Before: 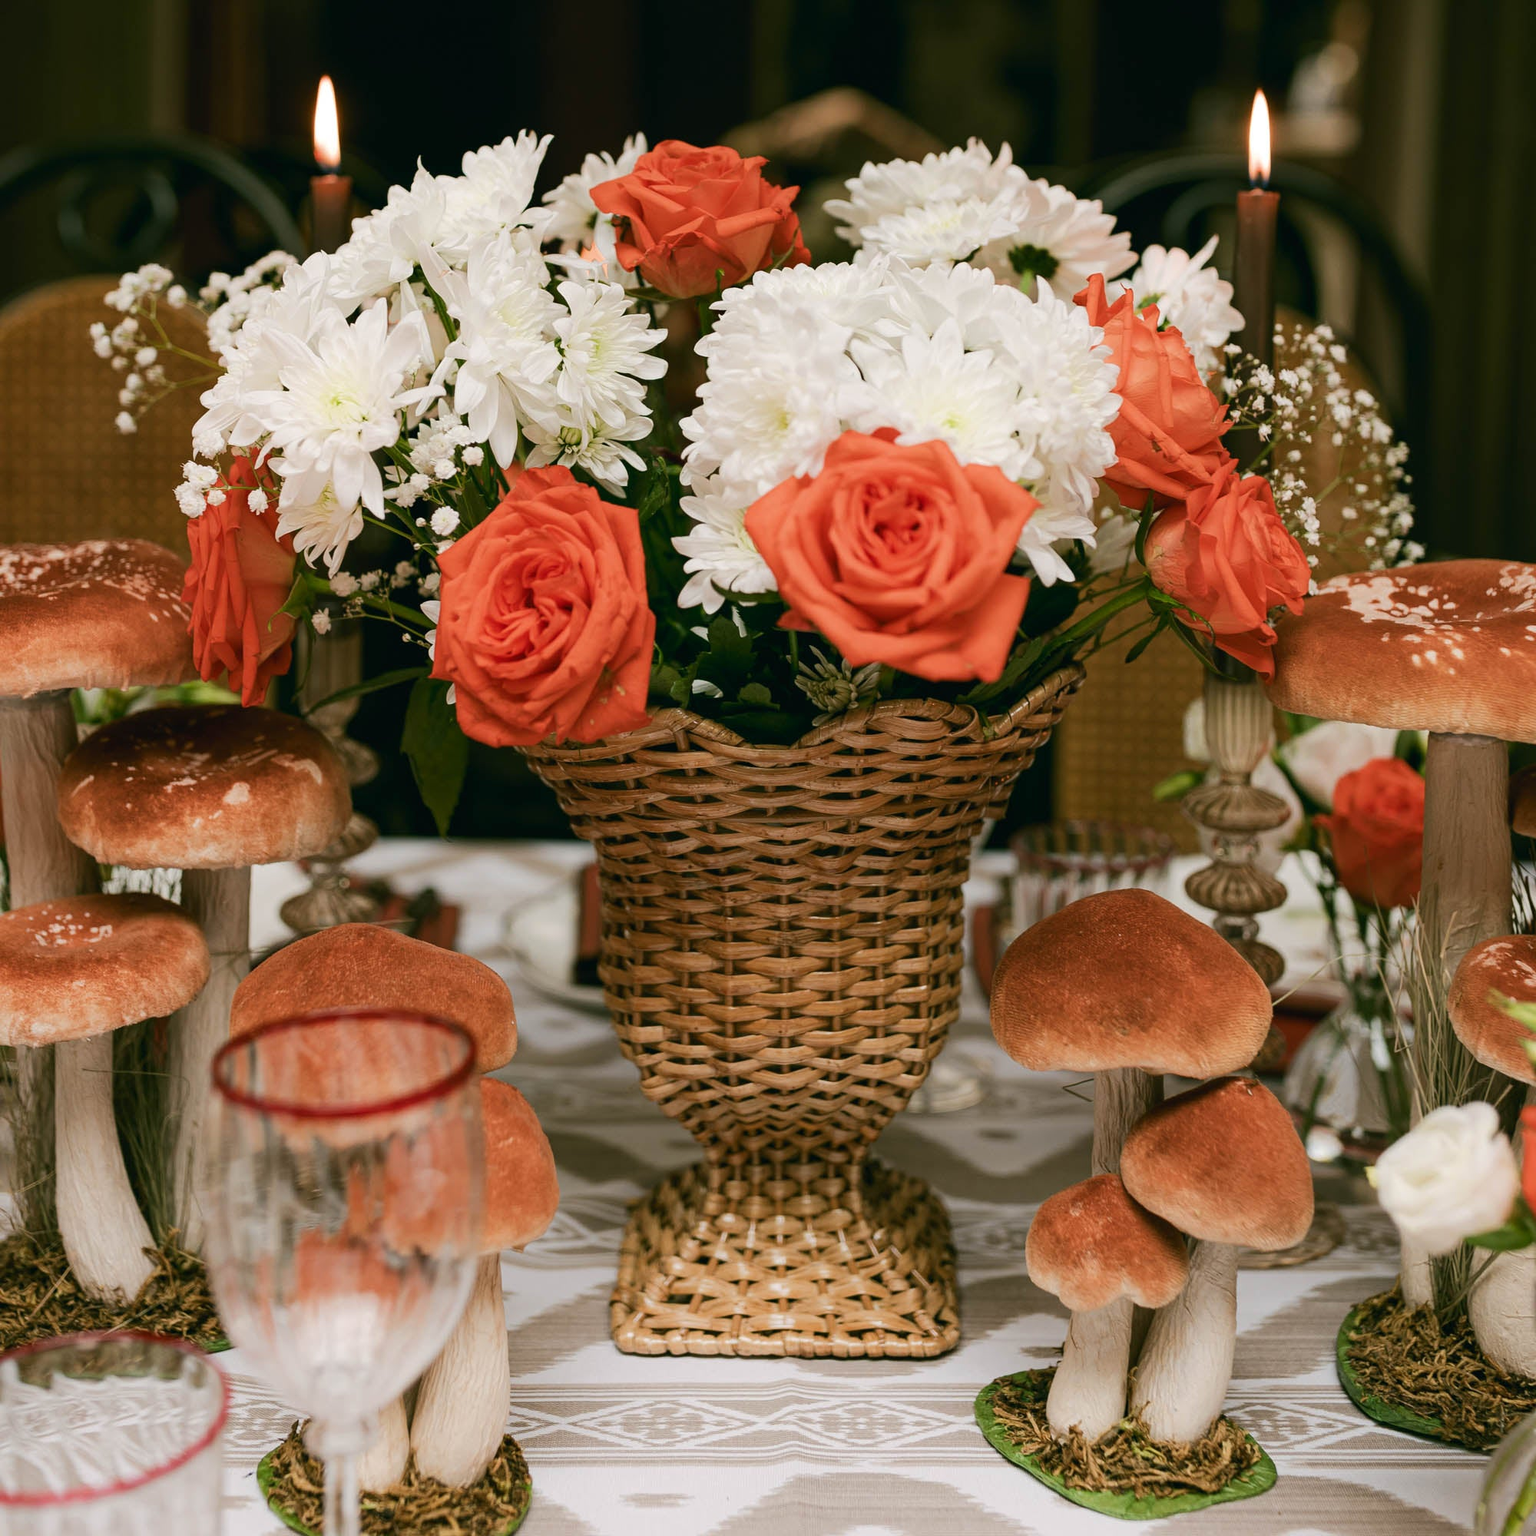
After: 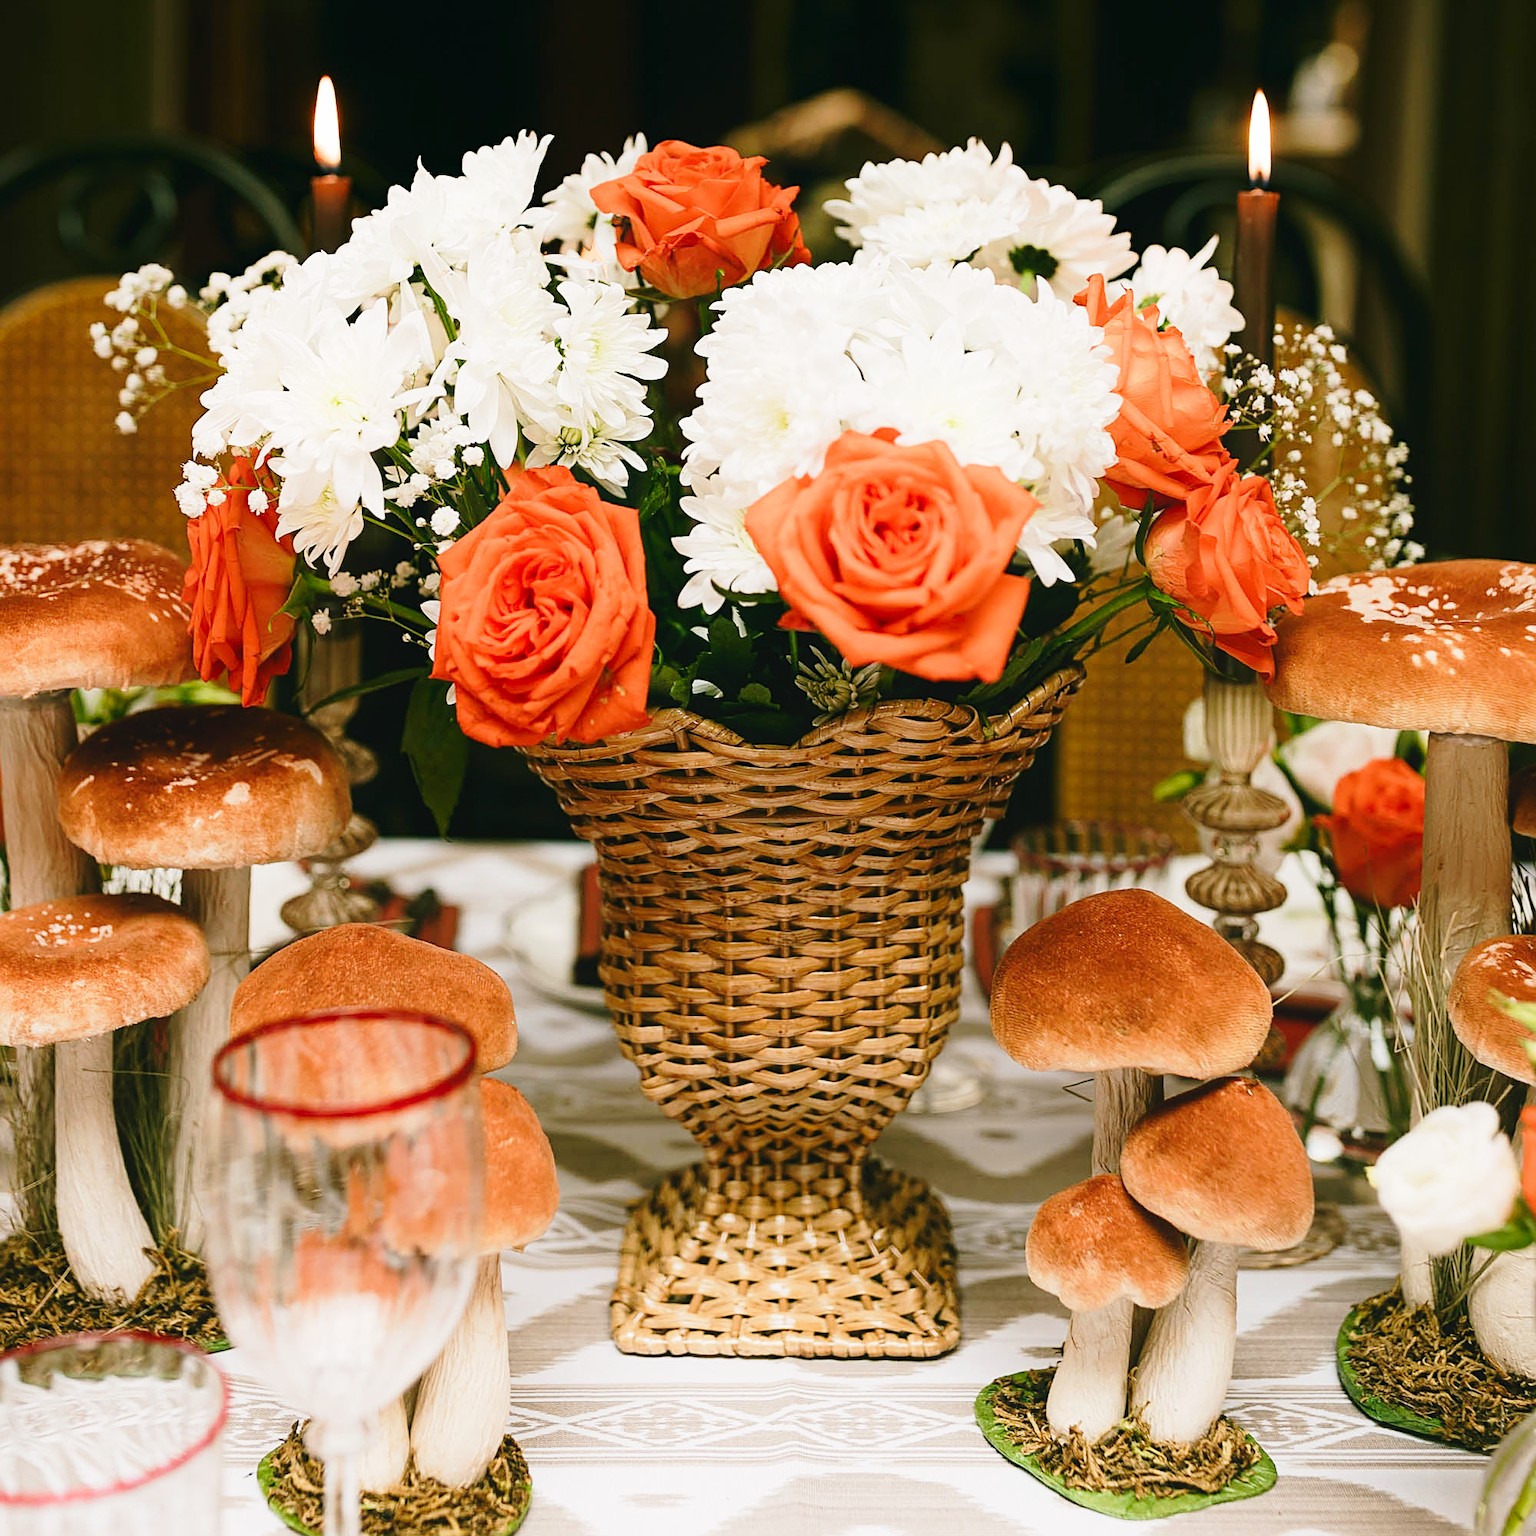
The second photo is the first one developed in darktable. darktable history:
contrast equalizer: y [[0.6 ×6], [0.55 ×6], [0 ×6], [0 ×6], [0 ×6]], mix -0.284
sharpen: on, module defaults
base curve: curves: ch0 [(0, 0) (0.028, 0.03) (0.121, 0.232) (0.46, 0.748) (0.859, 0.968) (1, 1)], preserve colors none
